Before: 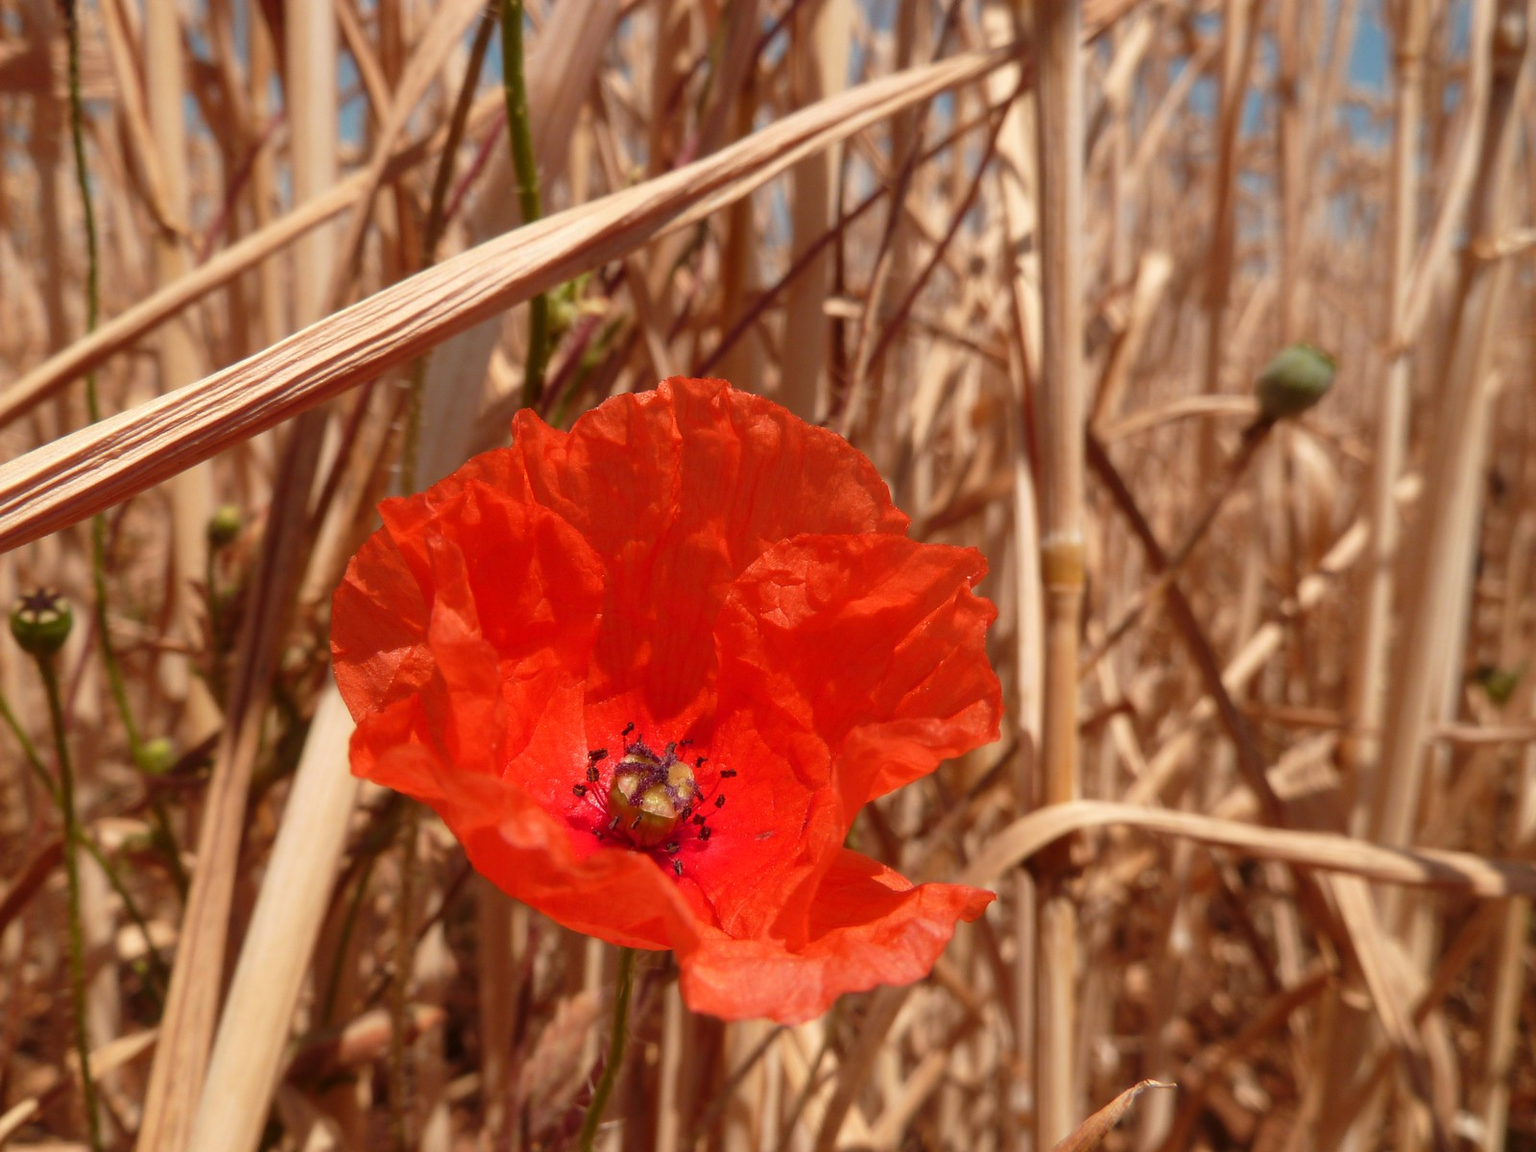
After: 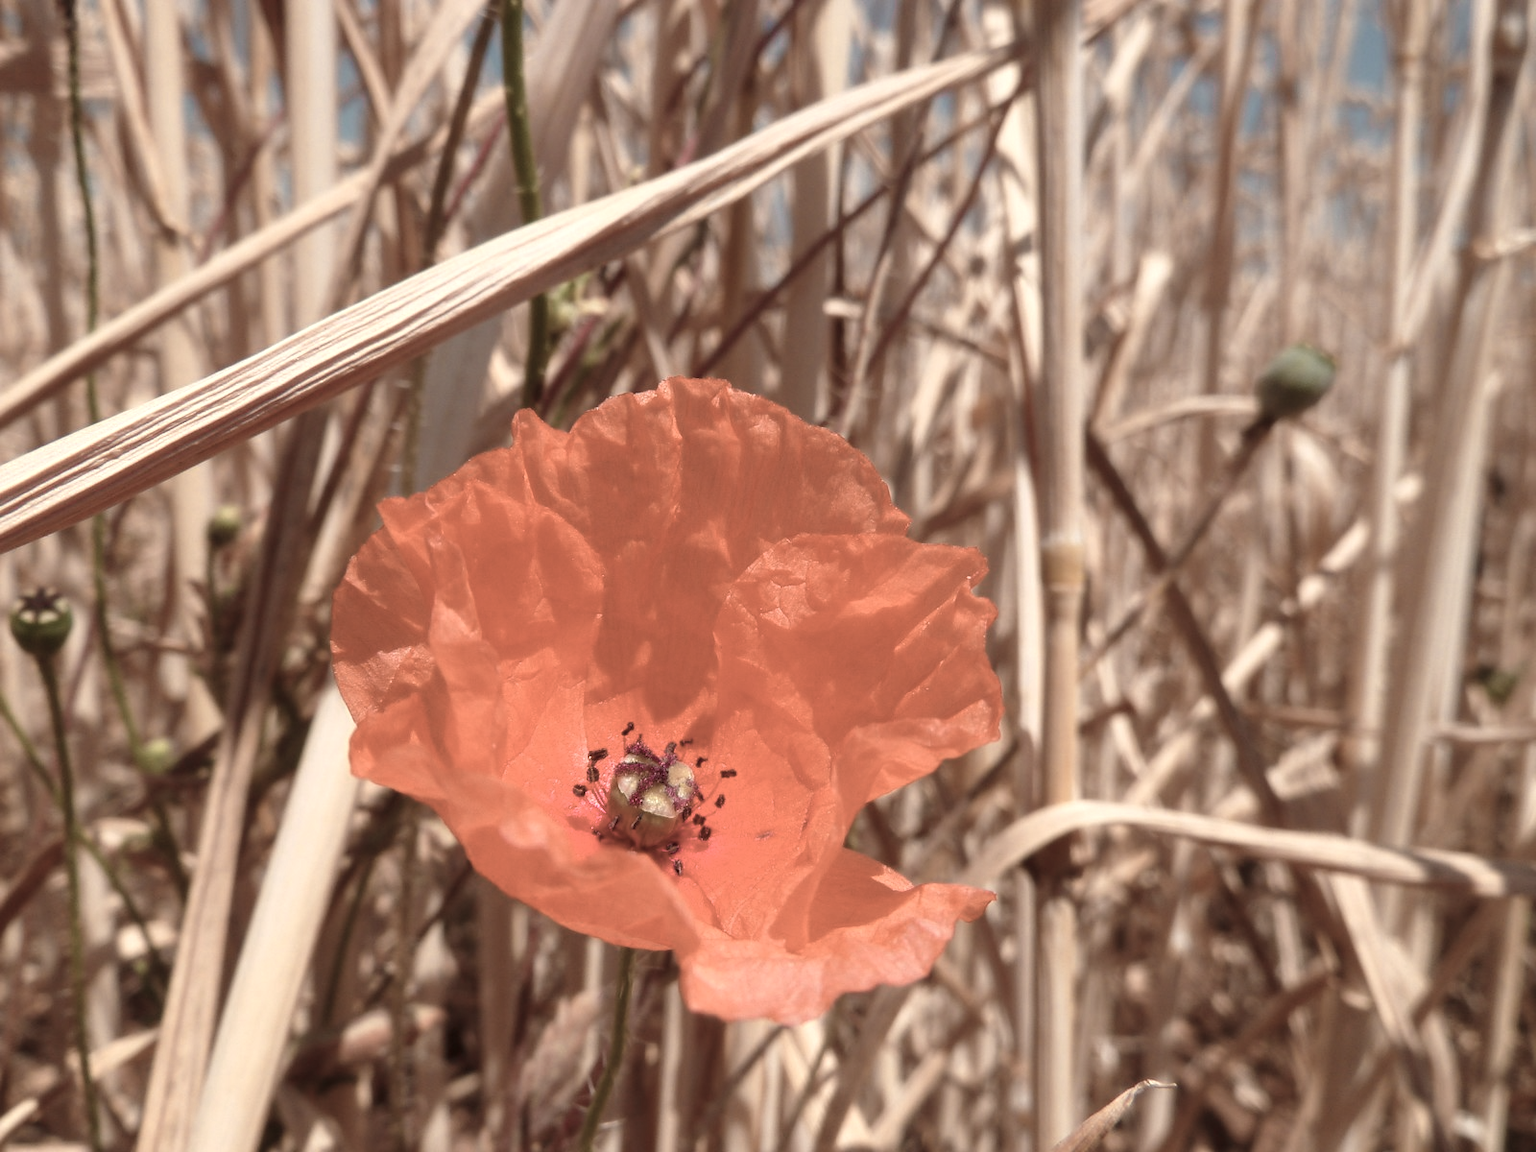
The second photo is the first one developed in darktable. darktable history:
color zones: curves: ch0 [(0, 0.6) (0.129, 0.585) (0.193, 0.596) (0.429, 0.5) (0.571, 0.5) (0.714, 0.5) (0.857, 0.5) (1, 0.6)]; ch1 [(0, 0.453) (0.112, 0.245) (0.213, 0.252) (0.429, 0.233) (0.571, 0.231) (0.683, 0.242) (0.857, 0.296) (1, 0.453)]
contrast brightness saturation: saturation 0.13
